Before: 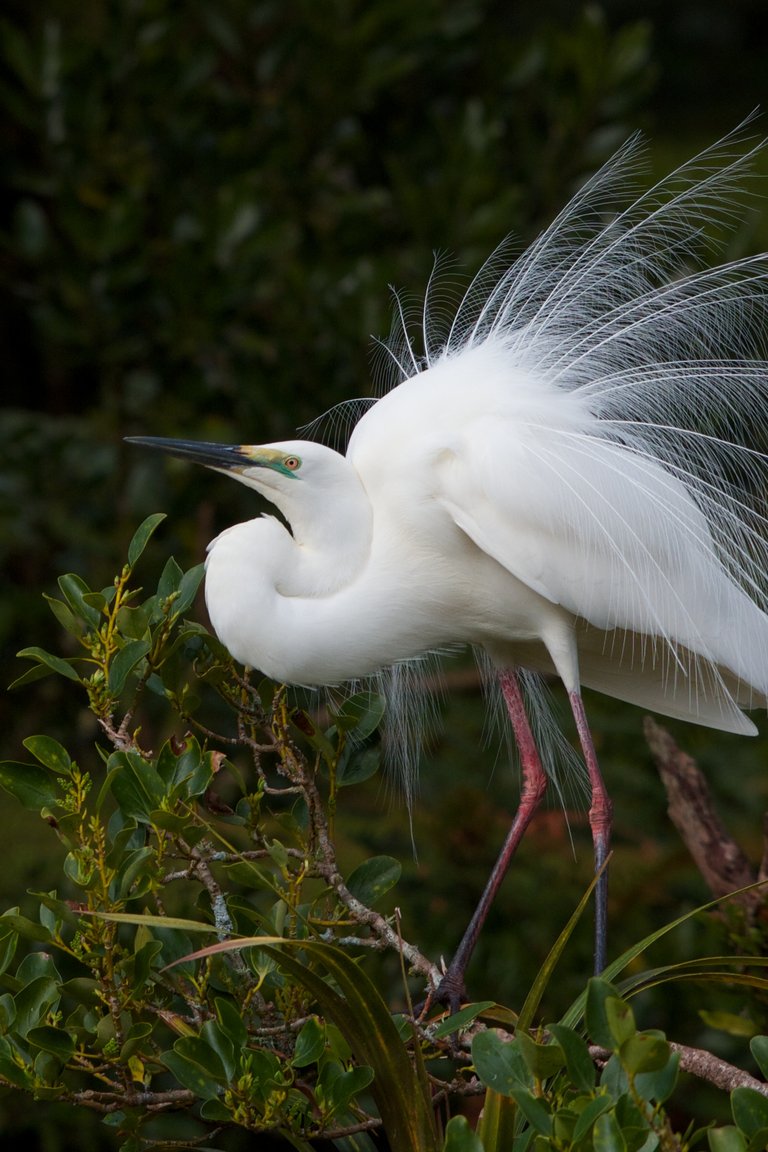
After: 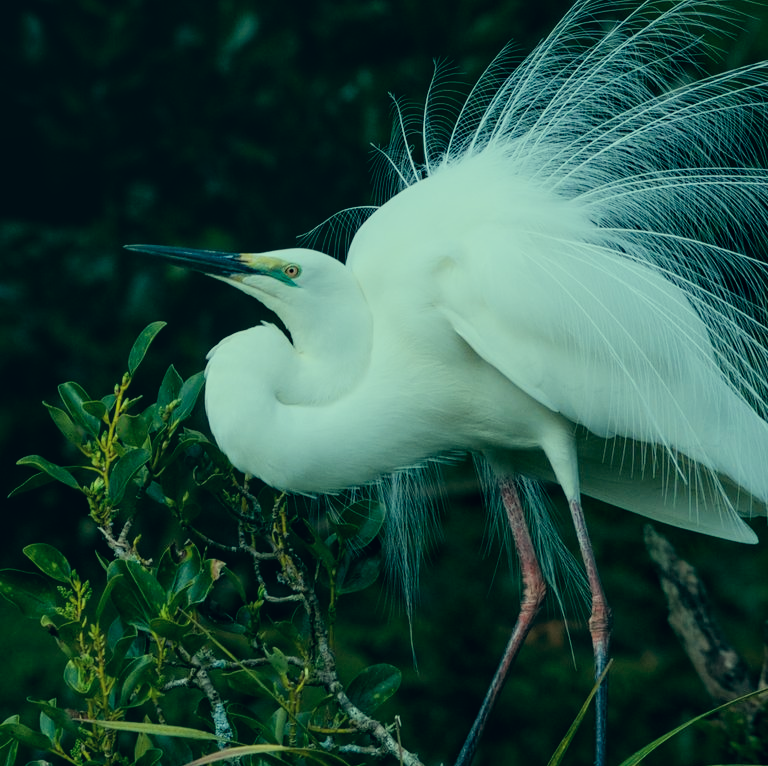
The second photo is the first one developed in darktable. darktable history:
crop: top 16.727%, bottom 16.727%
filmic rgb: black relative exposure -7.65 EV, white relative exposure 4.56 EV, hardness 3.61
local contrast: highlights 83%, shadows 81%
color correction: highlights a* -20.08, highlights b* 9.8, shadows a* -20.4, shadows b* -10.76
